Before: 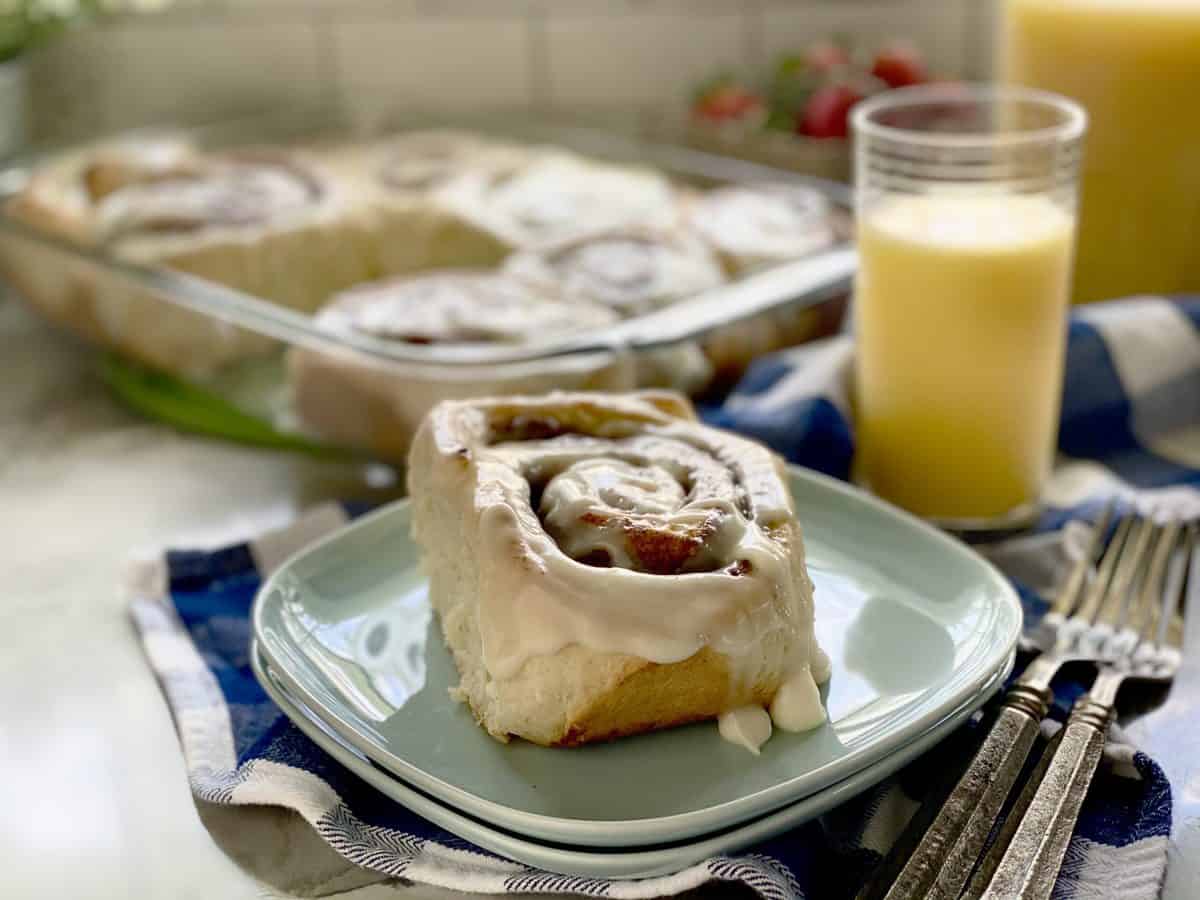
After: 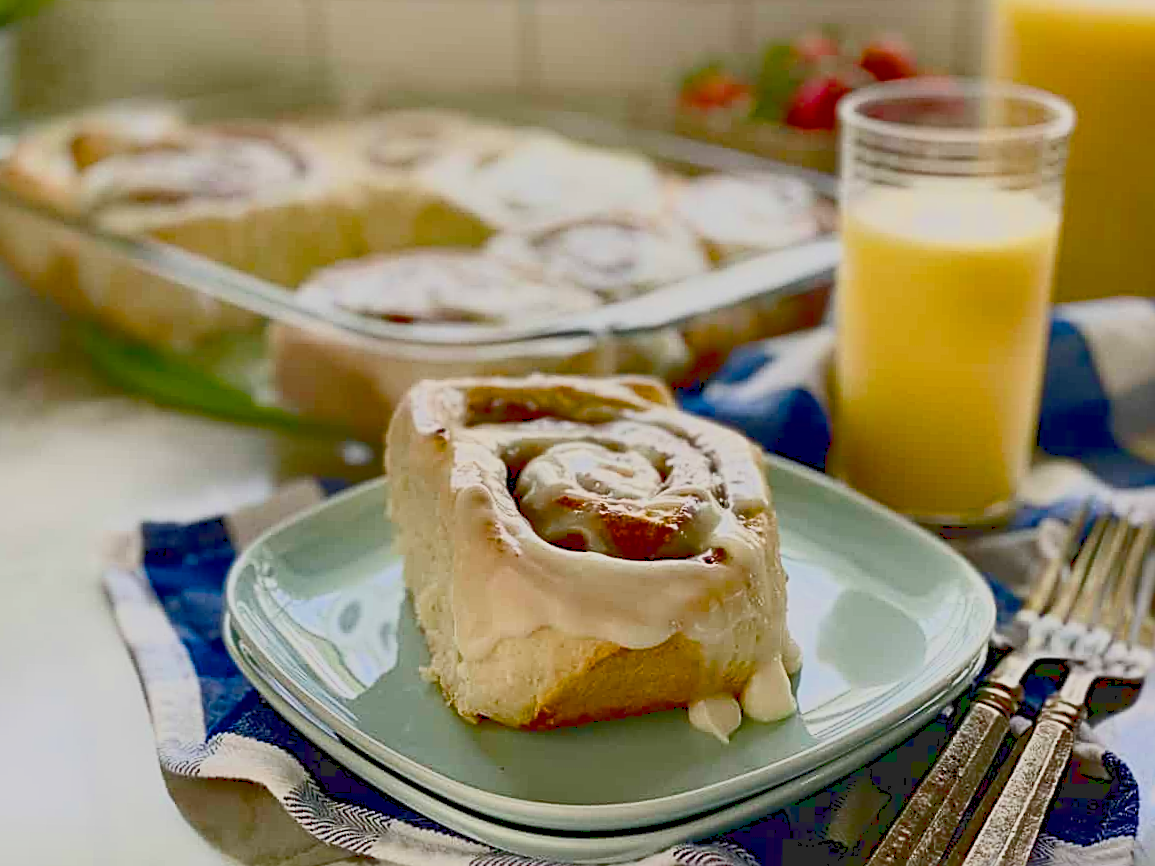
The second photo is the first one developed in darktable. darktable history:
exposure: compensate highlight preservation false
crop and rotate: angle -1.69°
tone curve: curves: ch0 [(0, 0.148) (0.191, 0.225) (0.712, 0.695) (0.864, 0.797) (1, 0.839)]
color balance rgb: perceptual saturation grading › global saturation 20%, perceptual saturation grading › highlights -25%, perceptual saturation grading › shadows 50%
sharpen: radius 2.676, amount 0.669
